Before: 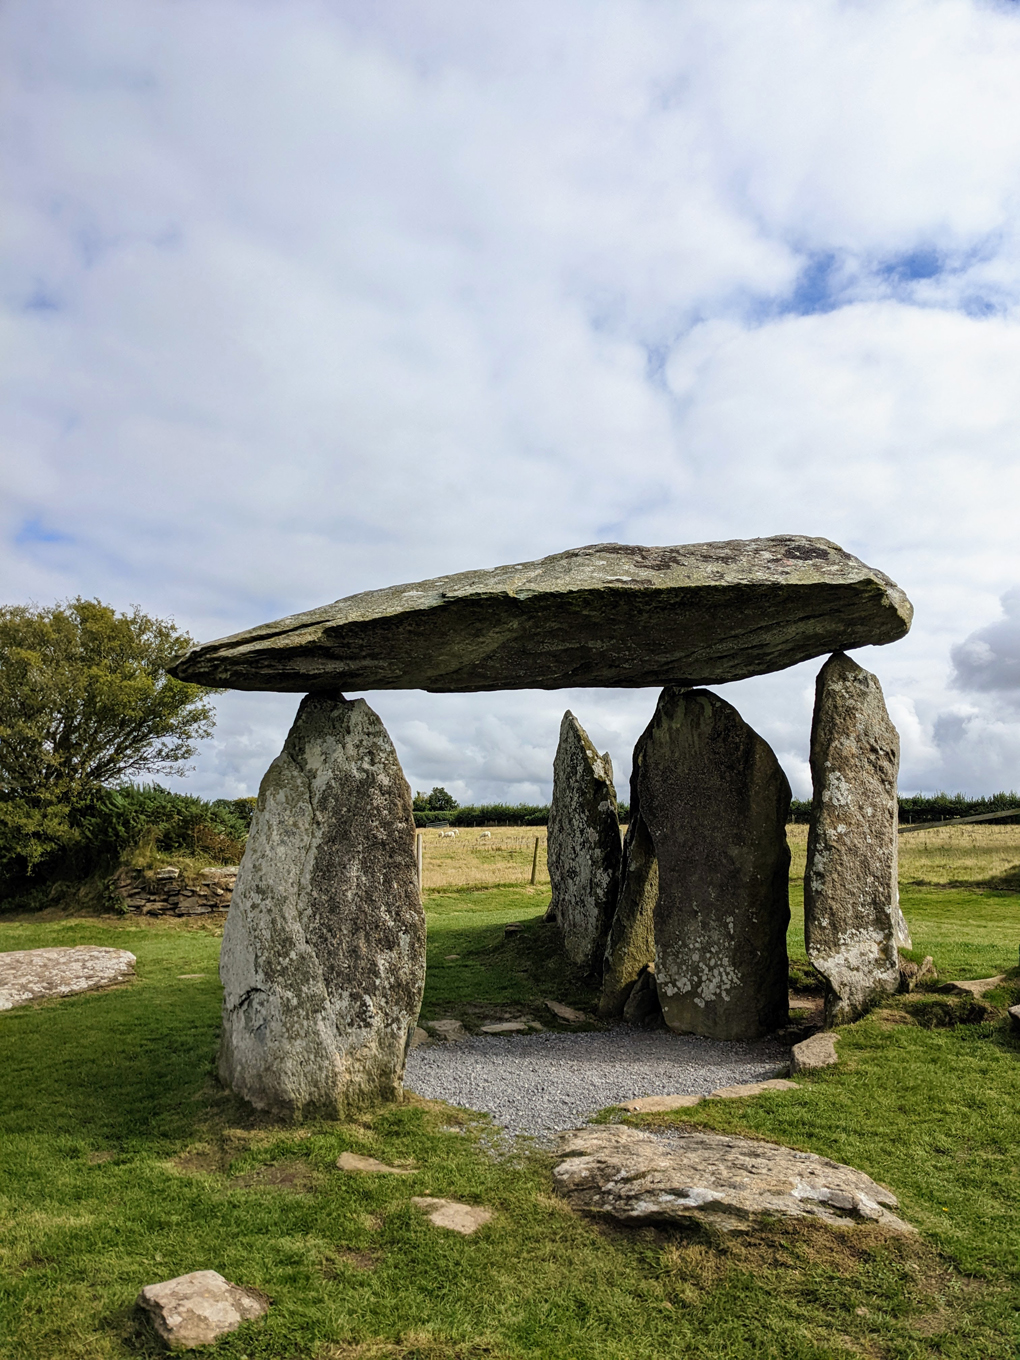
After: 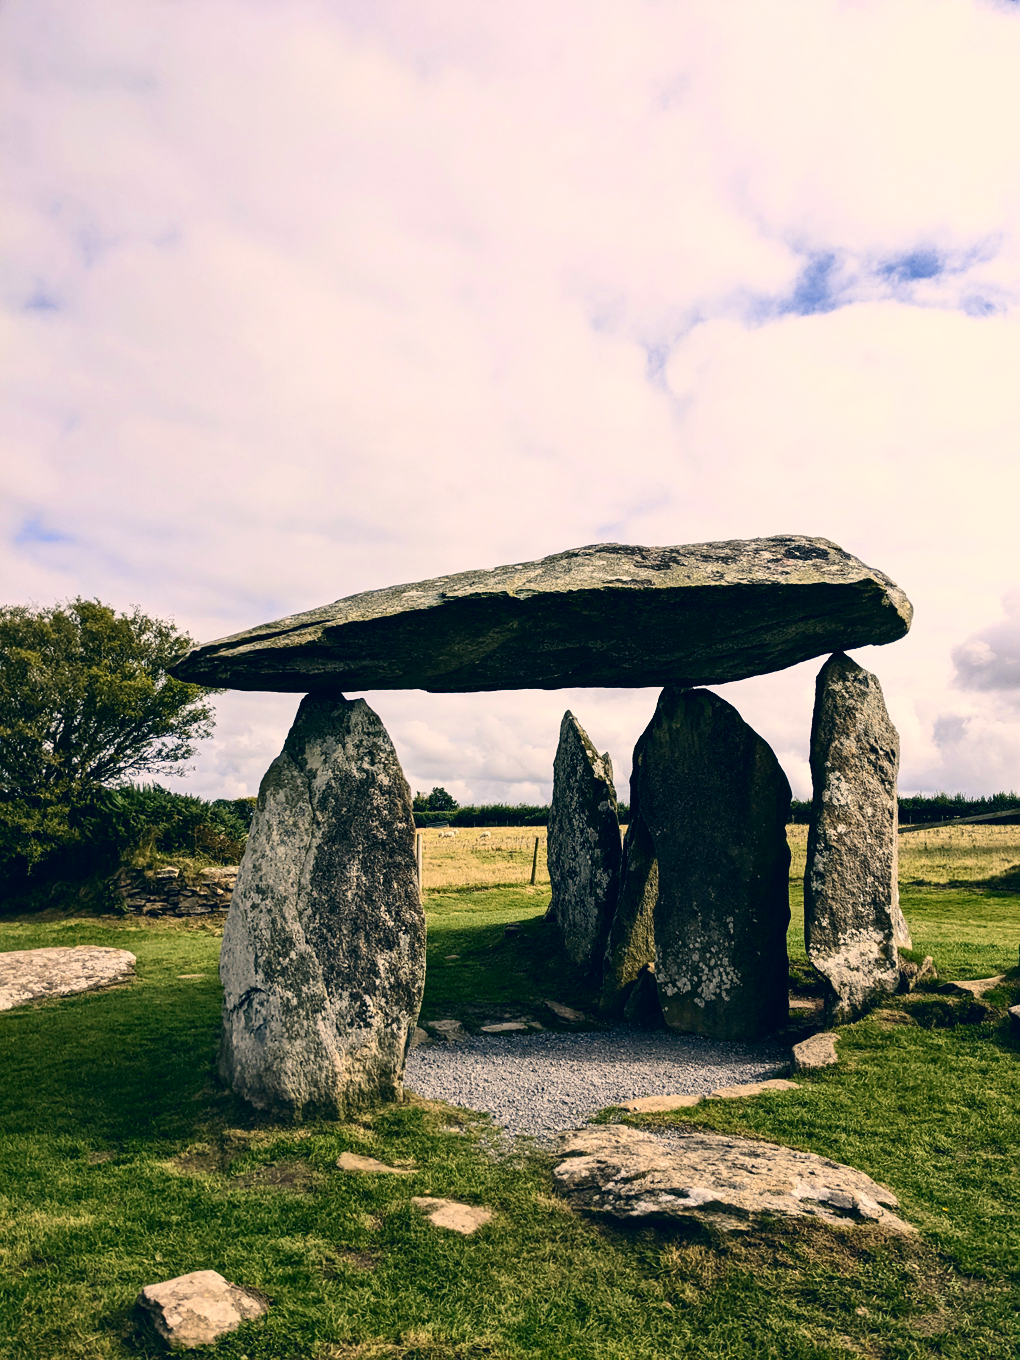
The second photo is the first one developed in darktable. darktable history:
color correction: highlights a* 10.32, highlights b* 14.66, shadows a* -9.59, shadows b* -15.02
contrast brightness saturation: contrast 0.28
